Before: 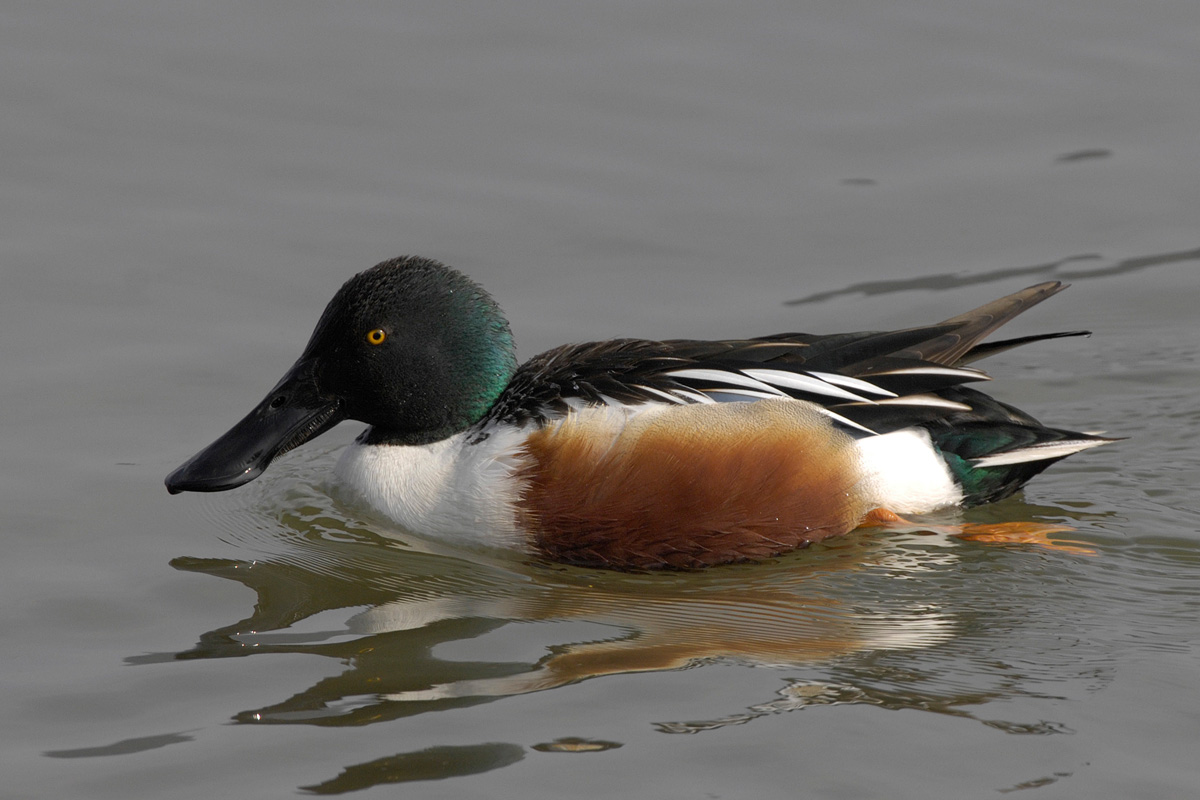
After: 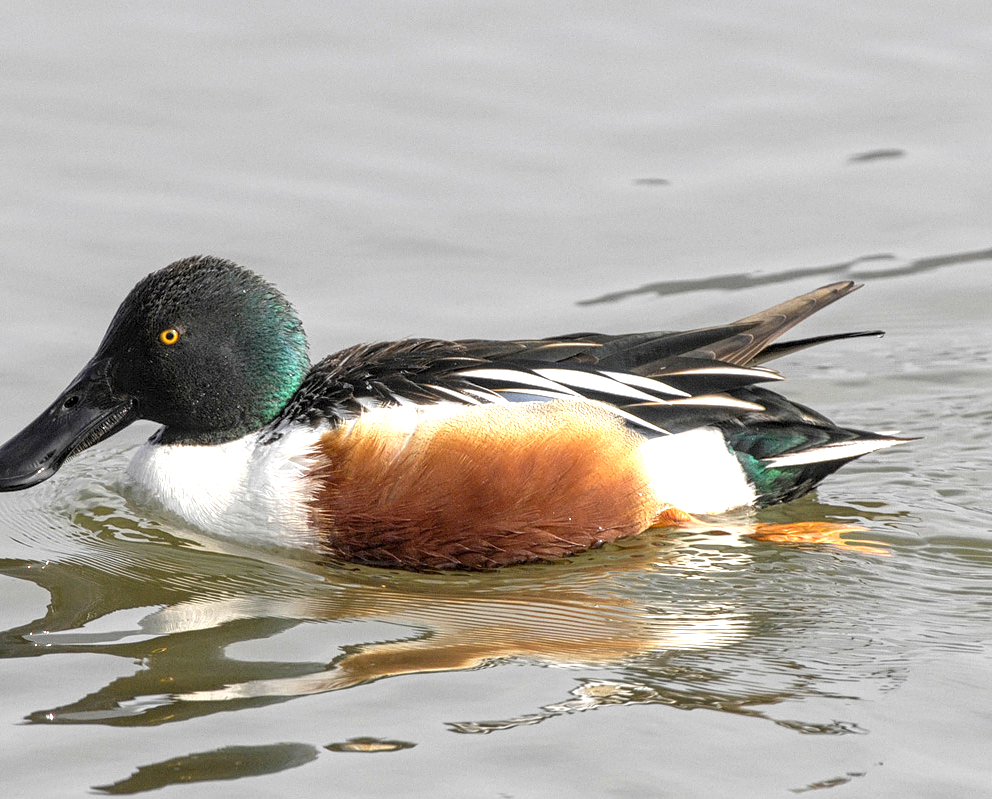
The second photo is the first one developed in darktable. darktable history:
crop: left 17.301%, bottom 0.029%
contrast equalizer: y [[0.502, 0.505, 0.512, 0.529, 0.564, 0.588], [0.5 ×6], [0.502, 0.505, 0.512, 0.529, 0.564, 0.588], [0, 0.001, 0.001, 0.004, 0.008, 0.011], [0, 0.001, 0.001, 0.004, 0.008, 0.011]]
exposure: black level correction 0, exposure 1.502 EV, compensate highlight preservation false
local contrast: detail 130%
